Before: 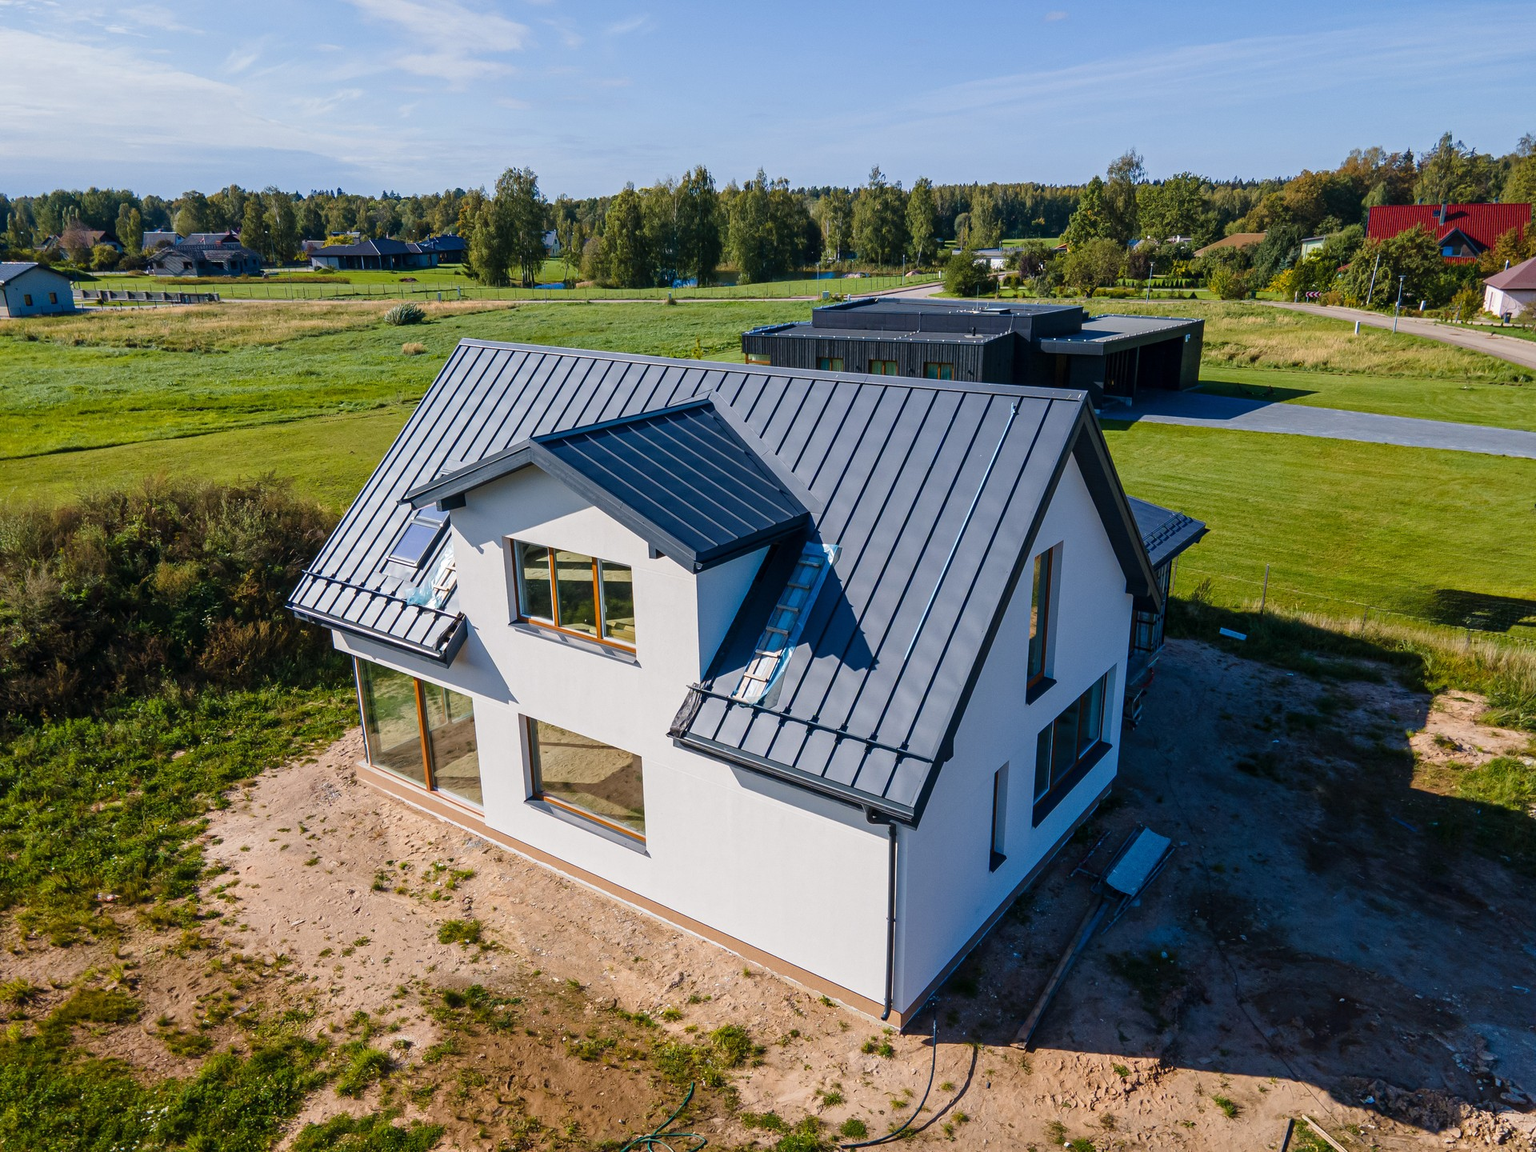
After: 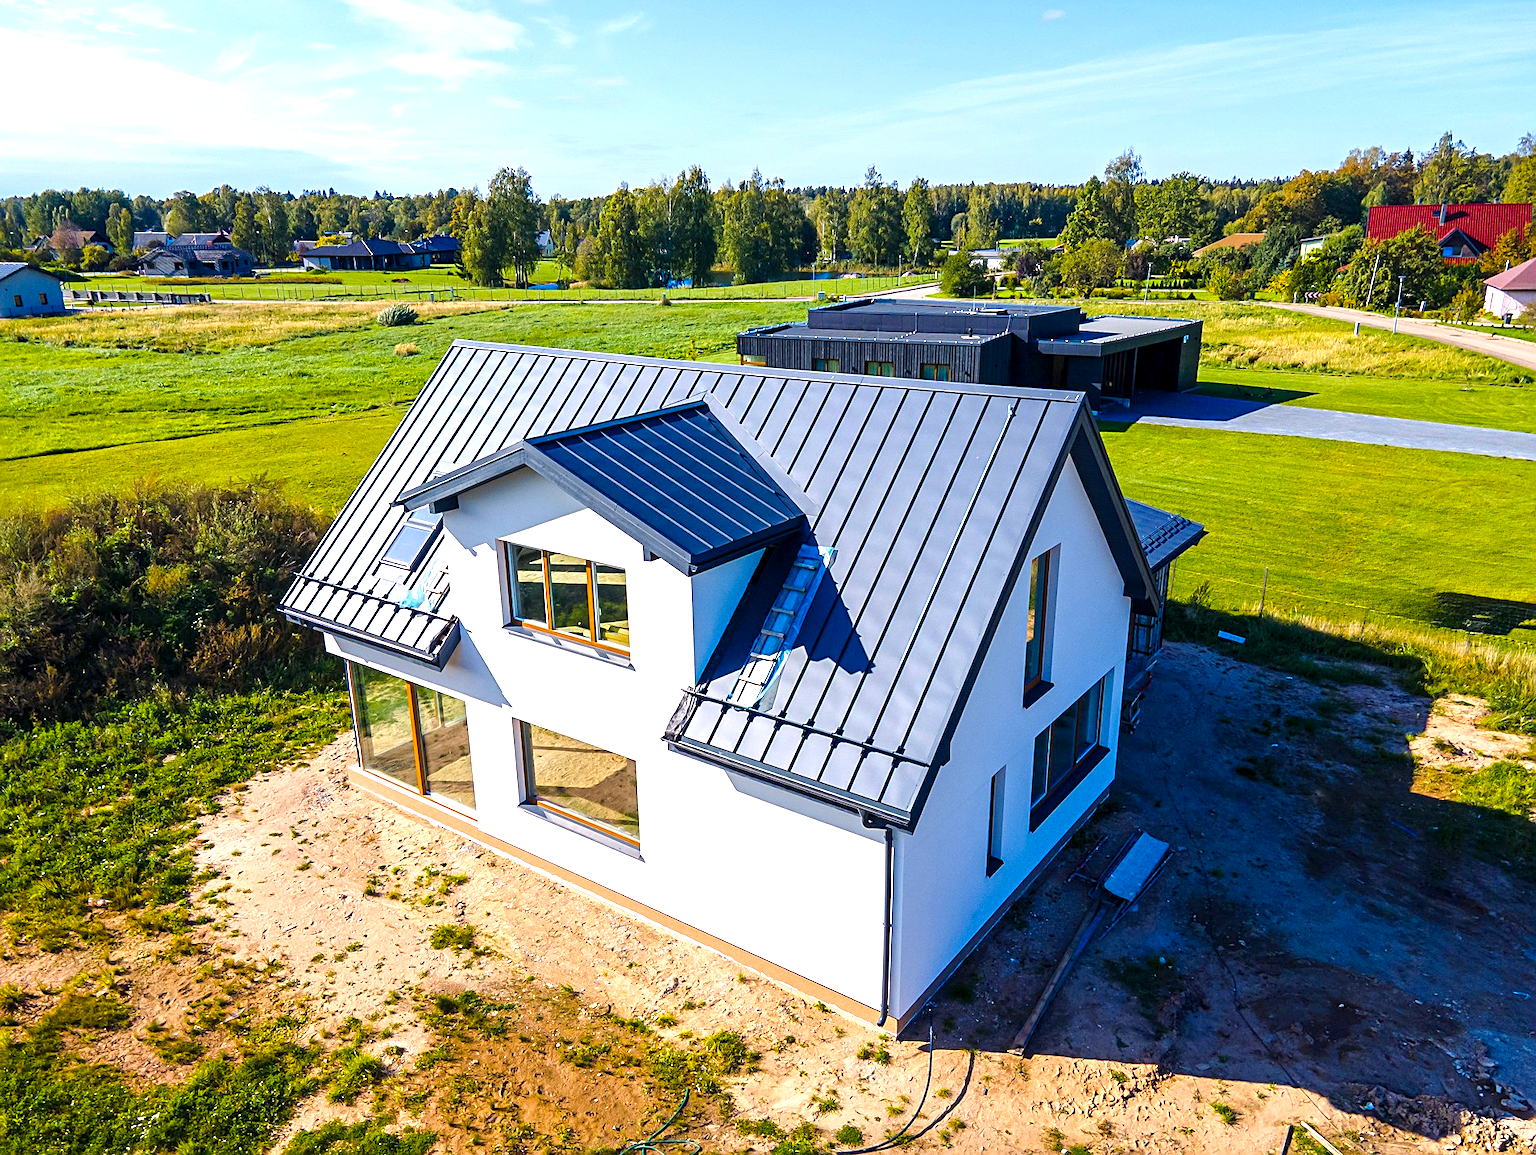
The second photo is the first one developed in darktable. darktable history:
sharpen: on, module defaults
exposure: black level correction 0.001, exposure 0.958 EV, compensate highlight preservation false
color balance rgb: shadows lift › luminance -21.659%, shadows lift › chroma 6.641%, shadows lift › hue 268.69°, highlights gain › chroma 0.189%, highlights gain › hue 329.86°, perceptual saturation grading › global saturation 30.98%
crop and rotate: left 0.703%, top 0.143%, bottom 0.237%
